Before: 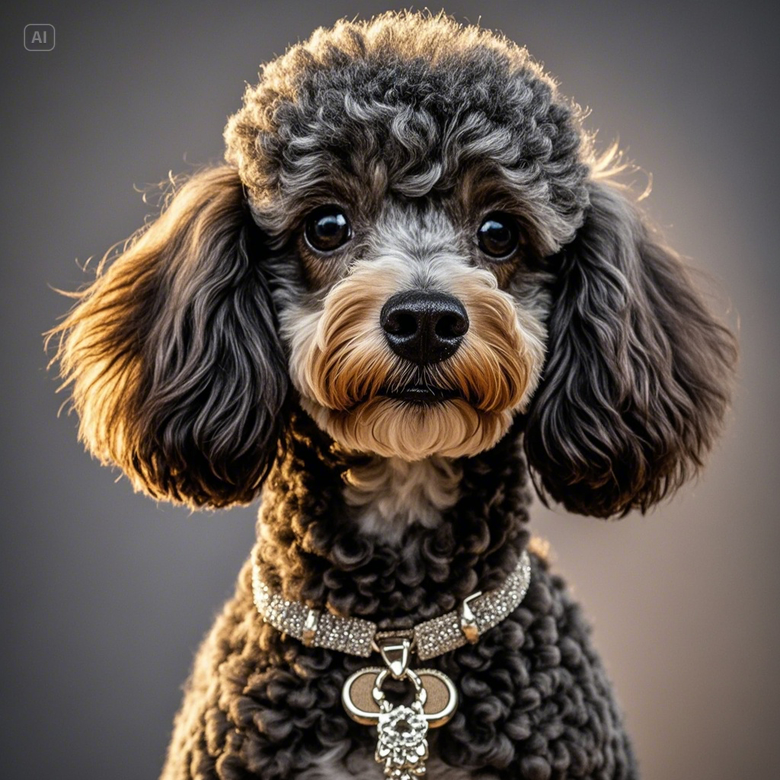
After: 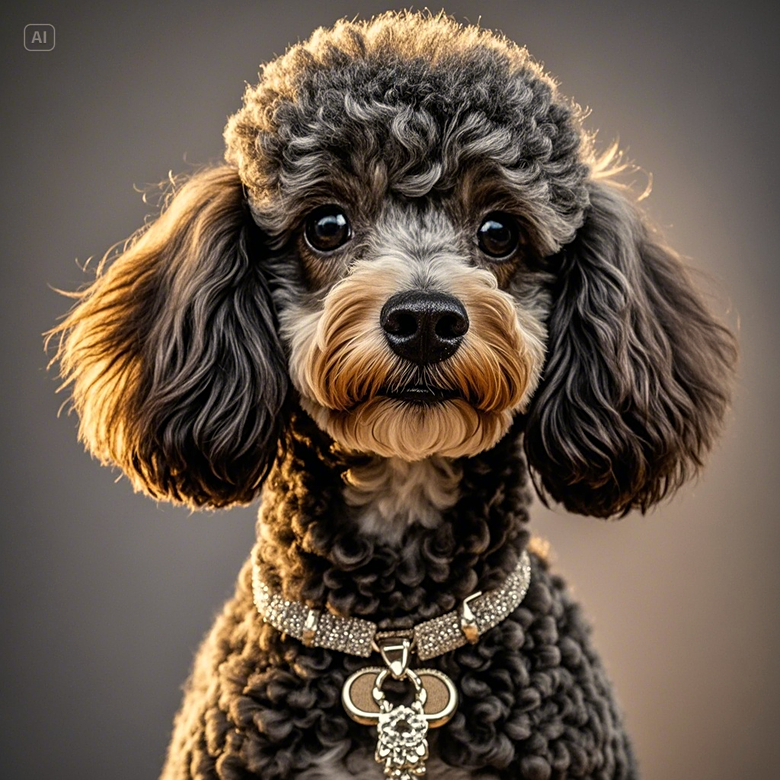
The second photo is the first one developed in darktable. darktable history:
sharpen: amount 0.203
color calibration: gray › normalize channels true, x 0.33, y 0.343, temperature 5646.18 K, gamut compression 0.028
